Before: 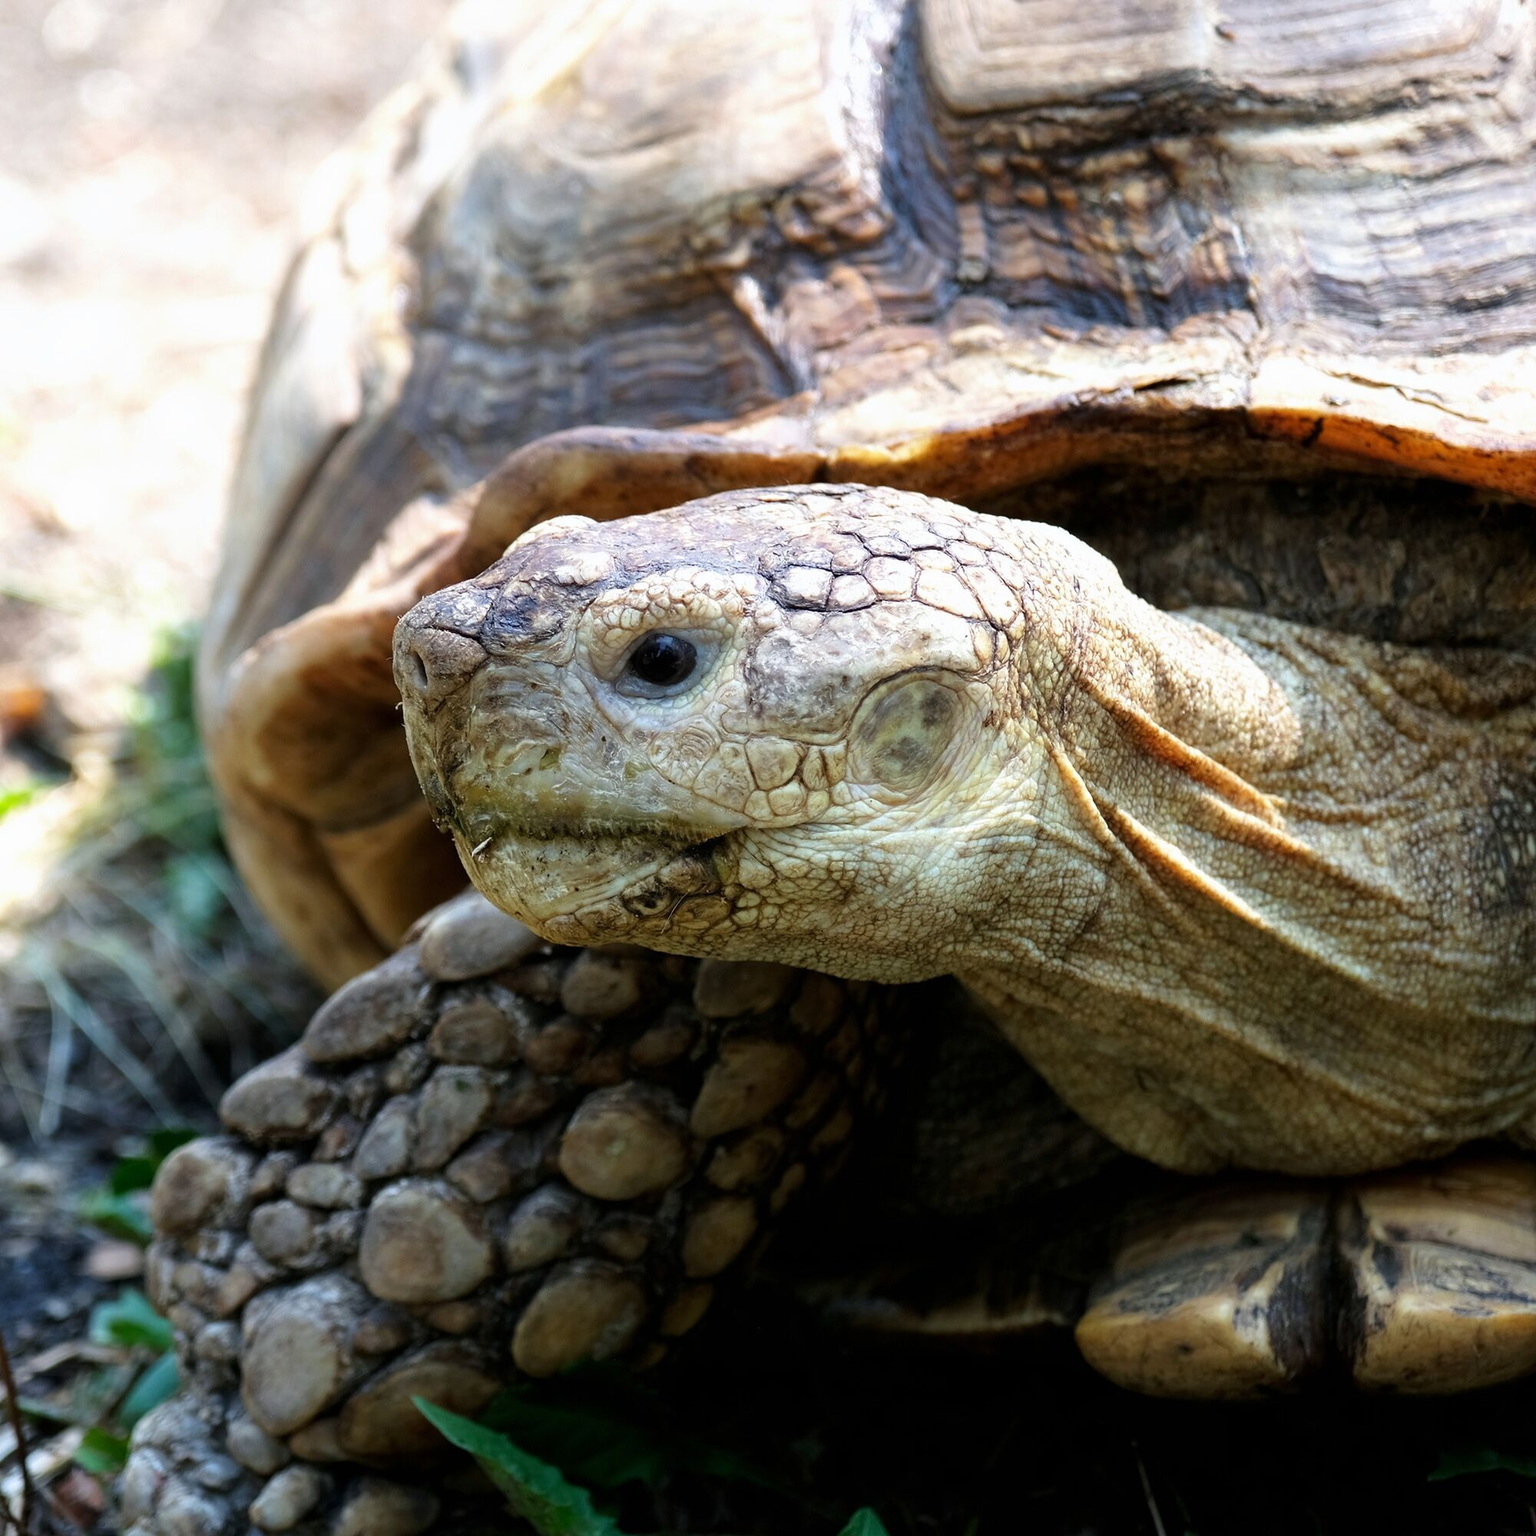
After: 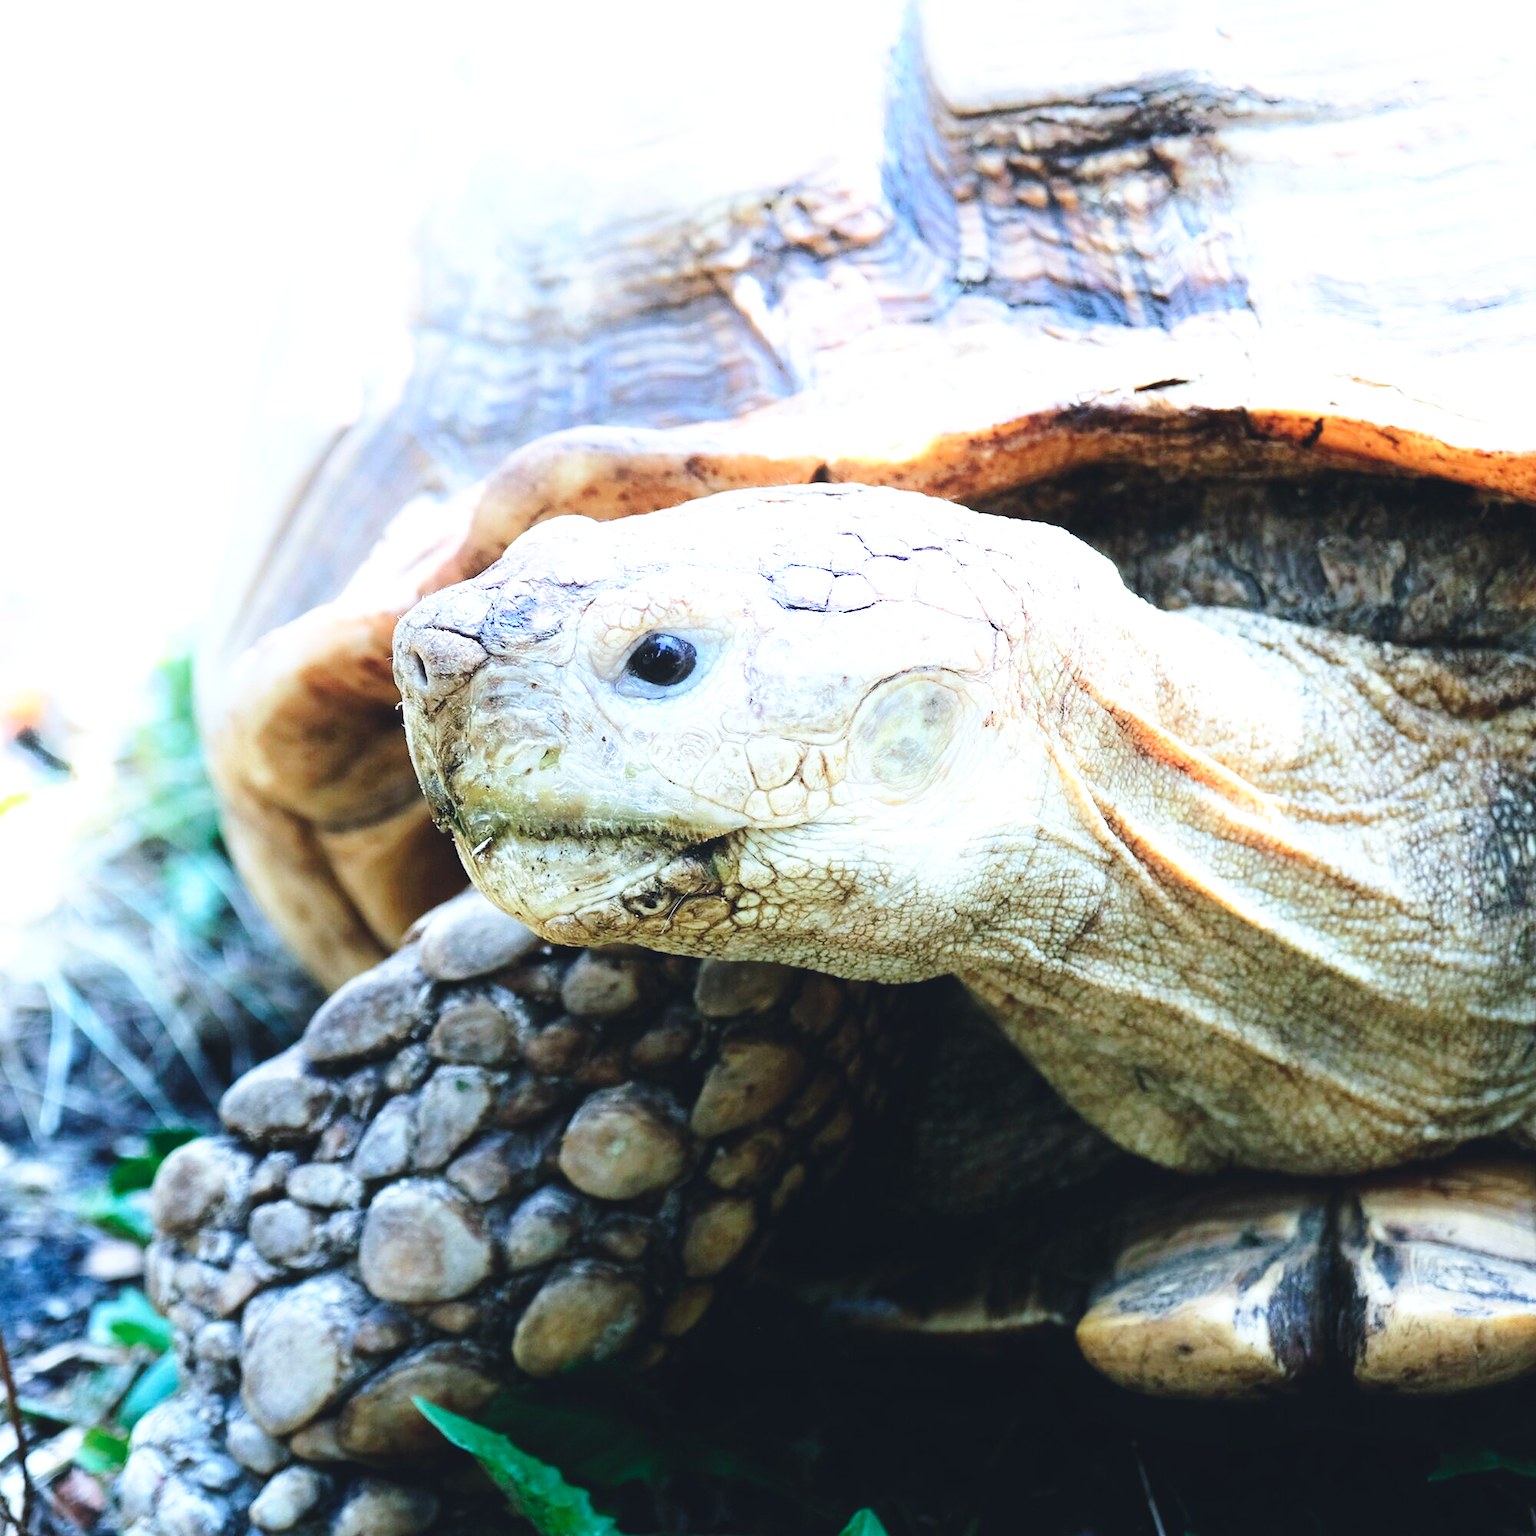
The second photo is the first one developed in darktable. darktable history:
color calibration: illuminant custom, x 0.389, y 0.387, temperature 3829.61 K
exposure: black level correction -0.005, exposure 1.008 EV, compensate highlight preservation false
base curve: curves: ch0 [(0, 0) (0.028, 0.03) (0.121, 0.232) (0.46, 0.748) (0.859, 0.968) (1, 1)], preserve colors none
shadows and highlights: shadows -22.76, highlights 47.51, highlights color adjustment 53.16%, soften with gaussian
